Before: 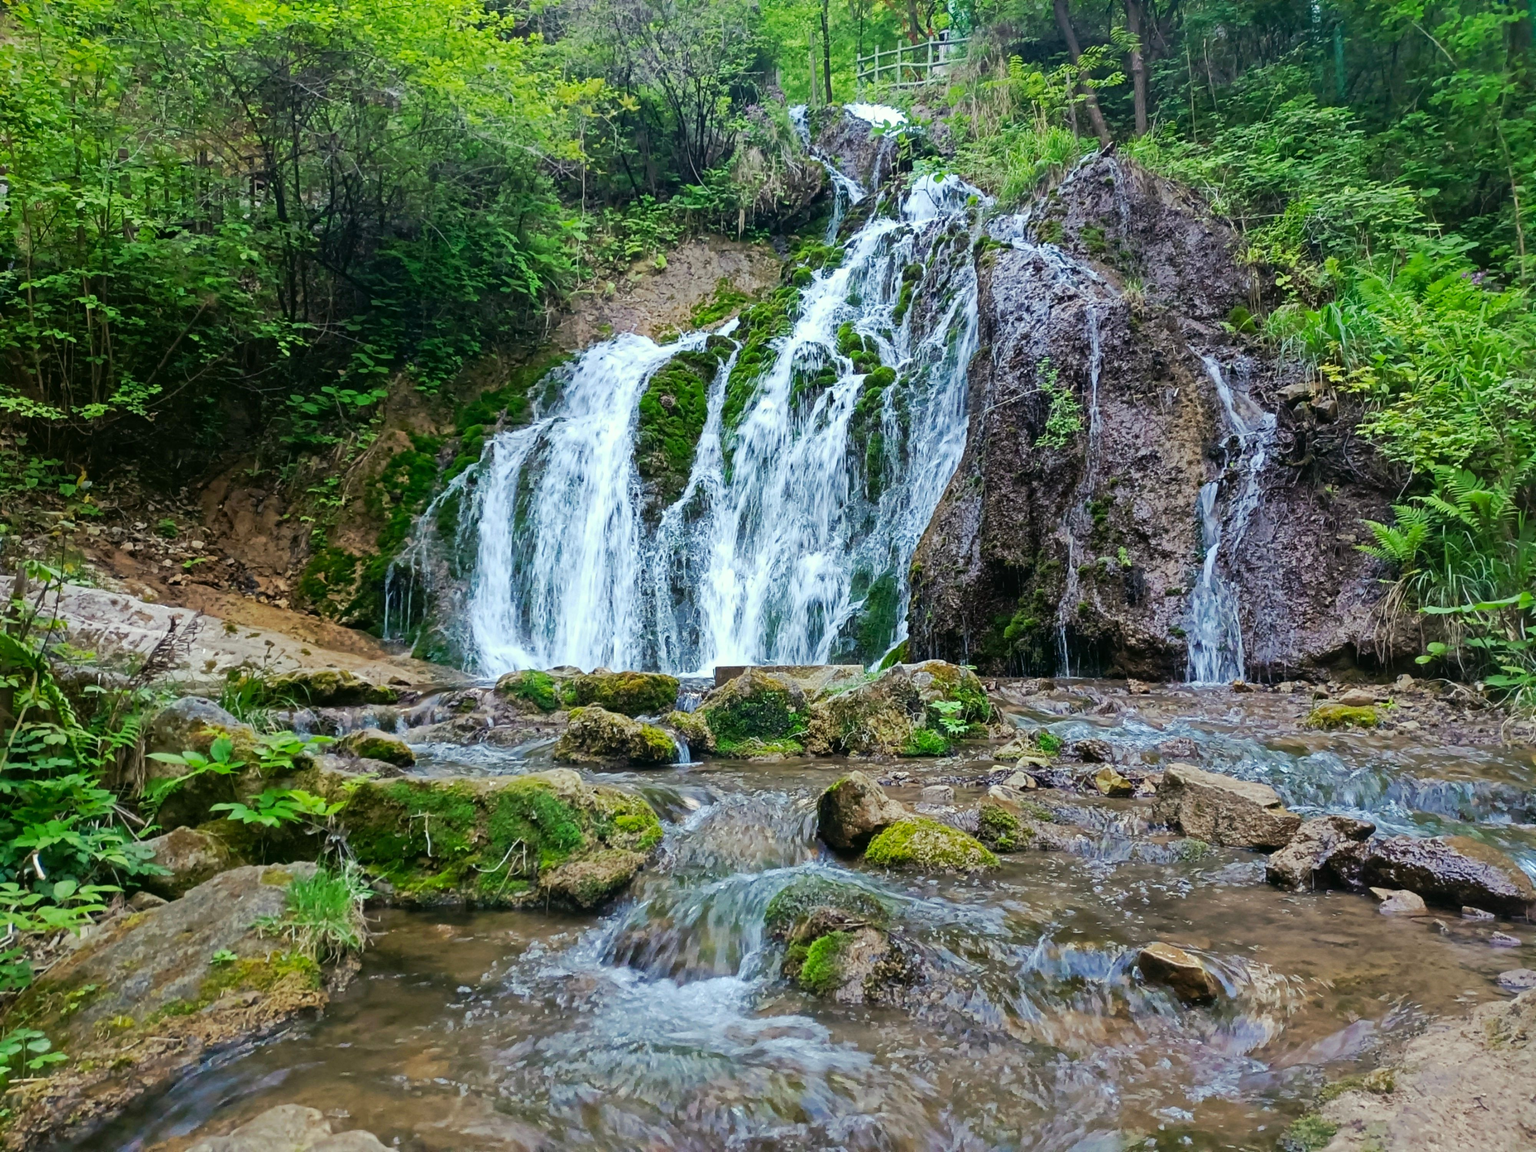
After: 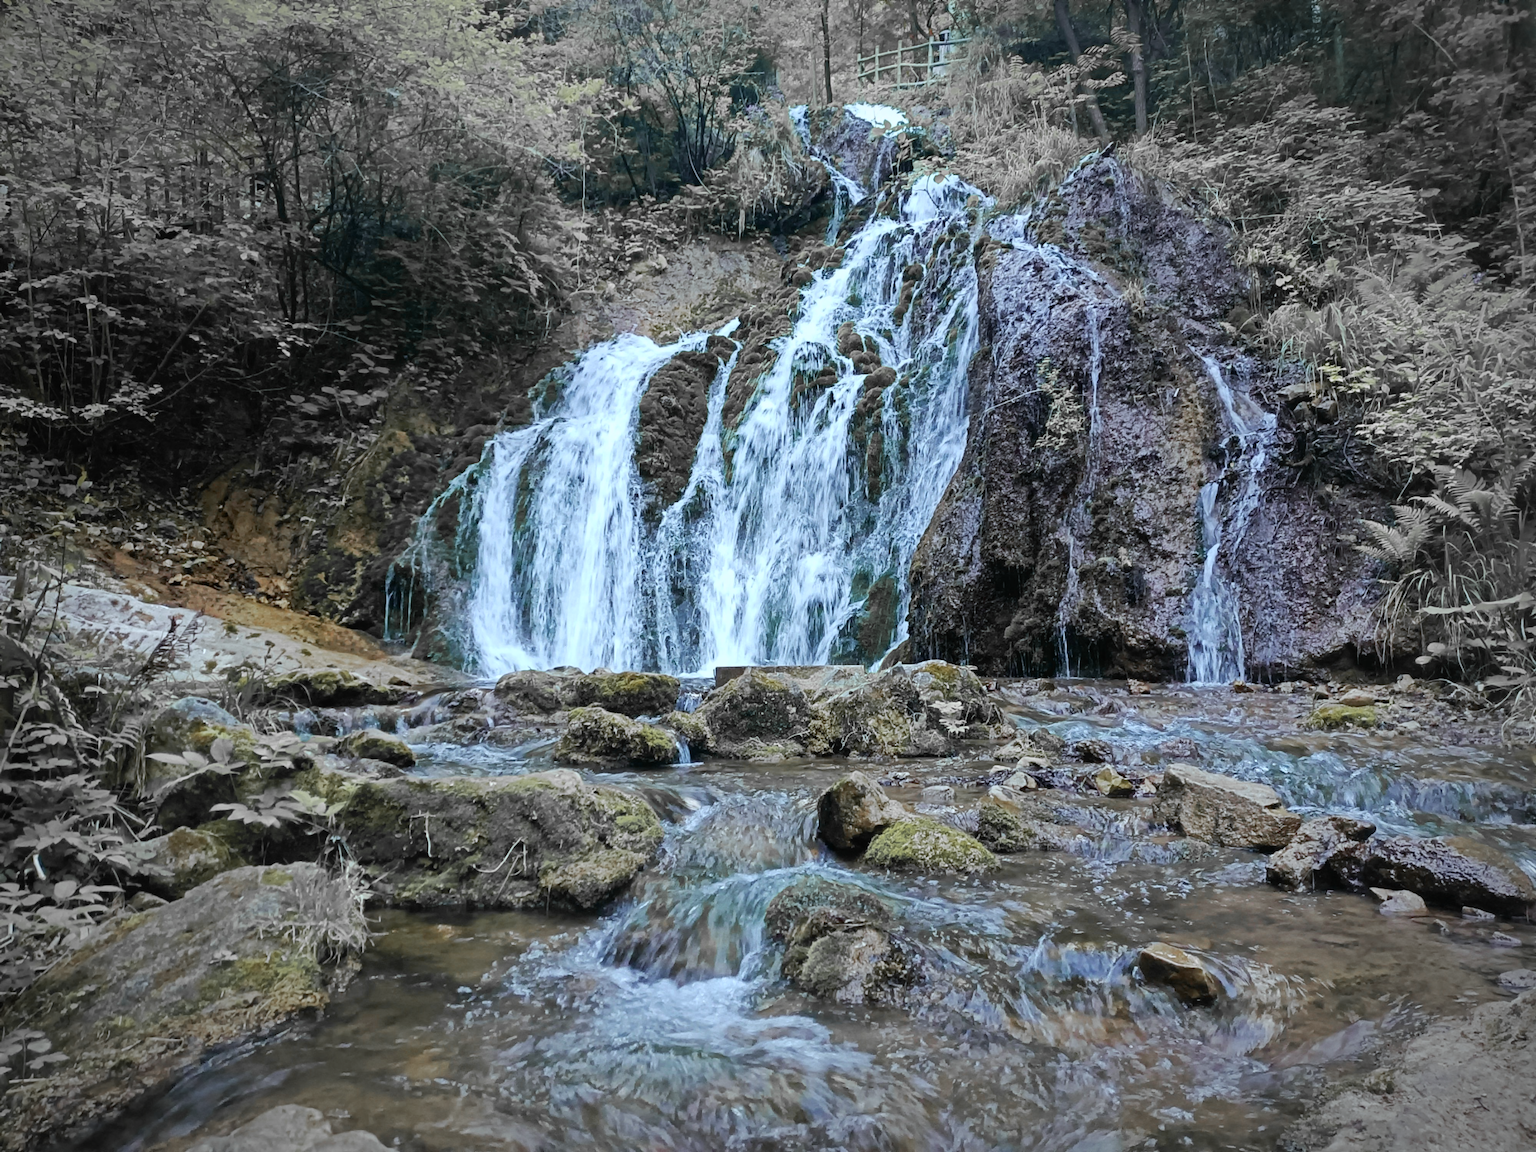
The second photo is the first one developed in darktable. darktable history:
white balance: red 0.924, blue 1.095
vignetting: automatic ratio true
color zones: curves: ch1 [(0, 0.679) (0.143, 0.647) (0.286, 0.261) (0.378, -0.011) (0.571, 0.396) (0.714, 0.399) (0.857, 0.406) (1, 0.679)]
